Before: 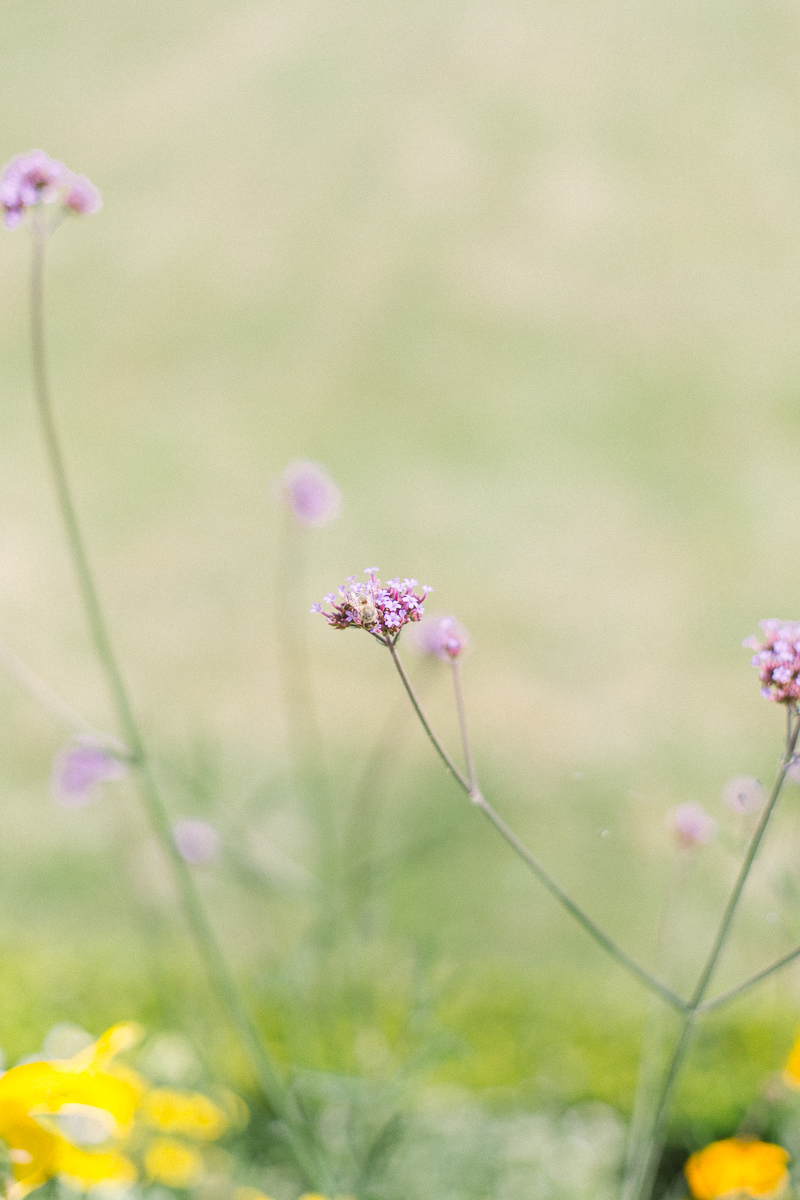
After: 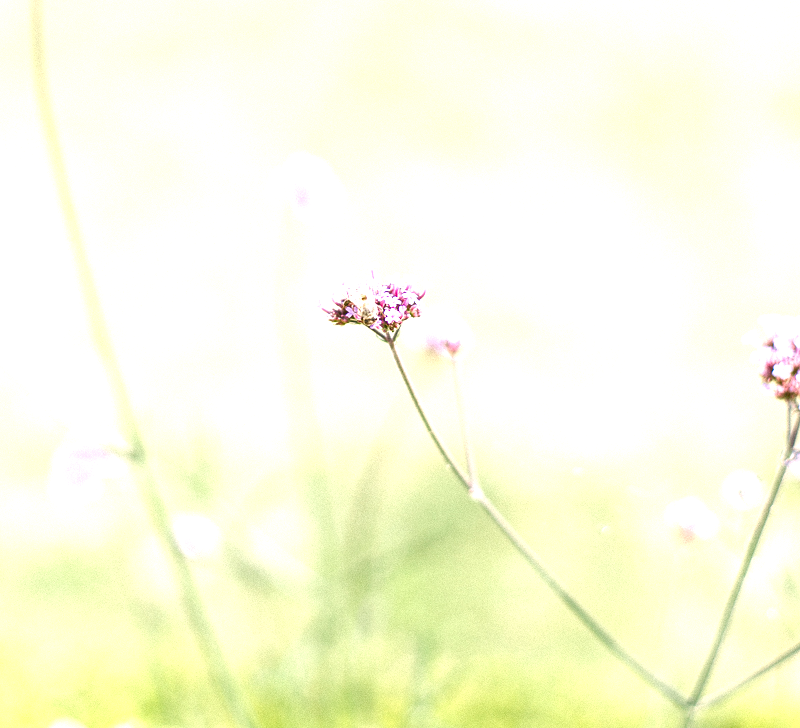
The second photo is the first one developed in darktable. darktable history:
crop and rotate: top 25.357%, bottom 13.942%
color balance rgb: shadows lift › chroma 2.79%, shadows lift › hue 190.66°, power › hue 171.85°, highlights gain › chroma 2.16%, highlights gain › hue 75.26°, global offset › luminance -0.51%, perceptual saturation grading › highlights -33.8%, perceptual saturation grading › mid-tones 14.98%, perceptual saturation grading › shadows 48.43%, perceptual brilliance grading › highlights 15.68%, perceptual brilliance grading › mid-tones 6.62%, perceptual brilliance grading › shadows -14.98%, global vibrance 11.32%, contrast 5.05%
exposure: black level correction 0, exposure 0.5 EV, compensate exposure bias true, compensate highlight preservation false
